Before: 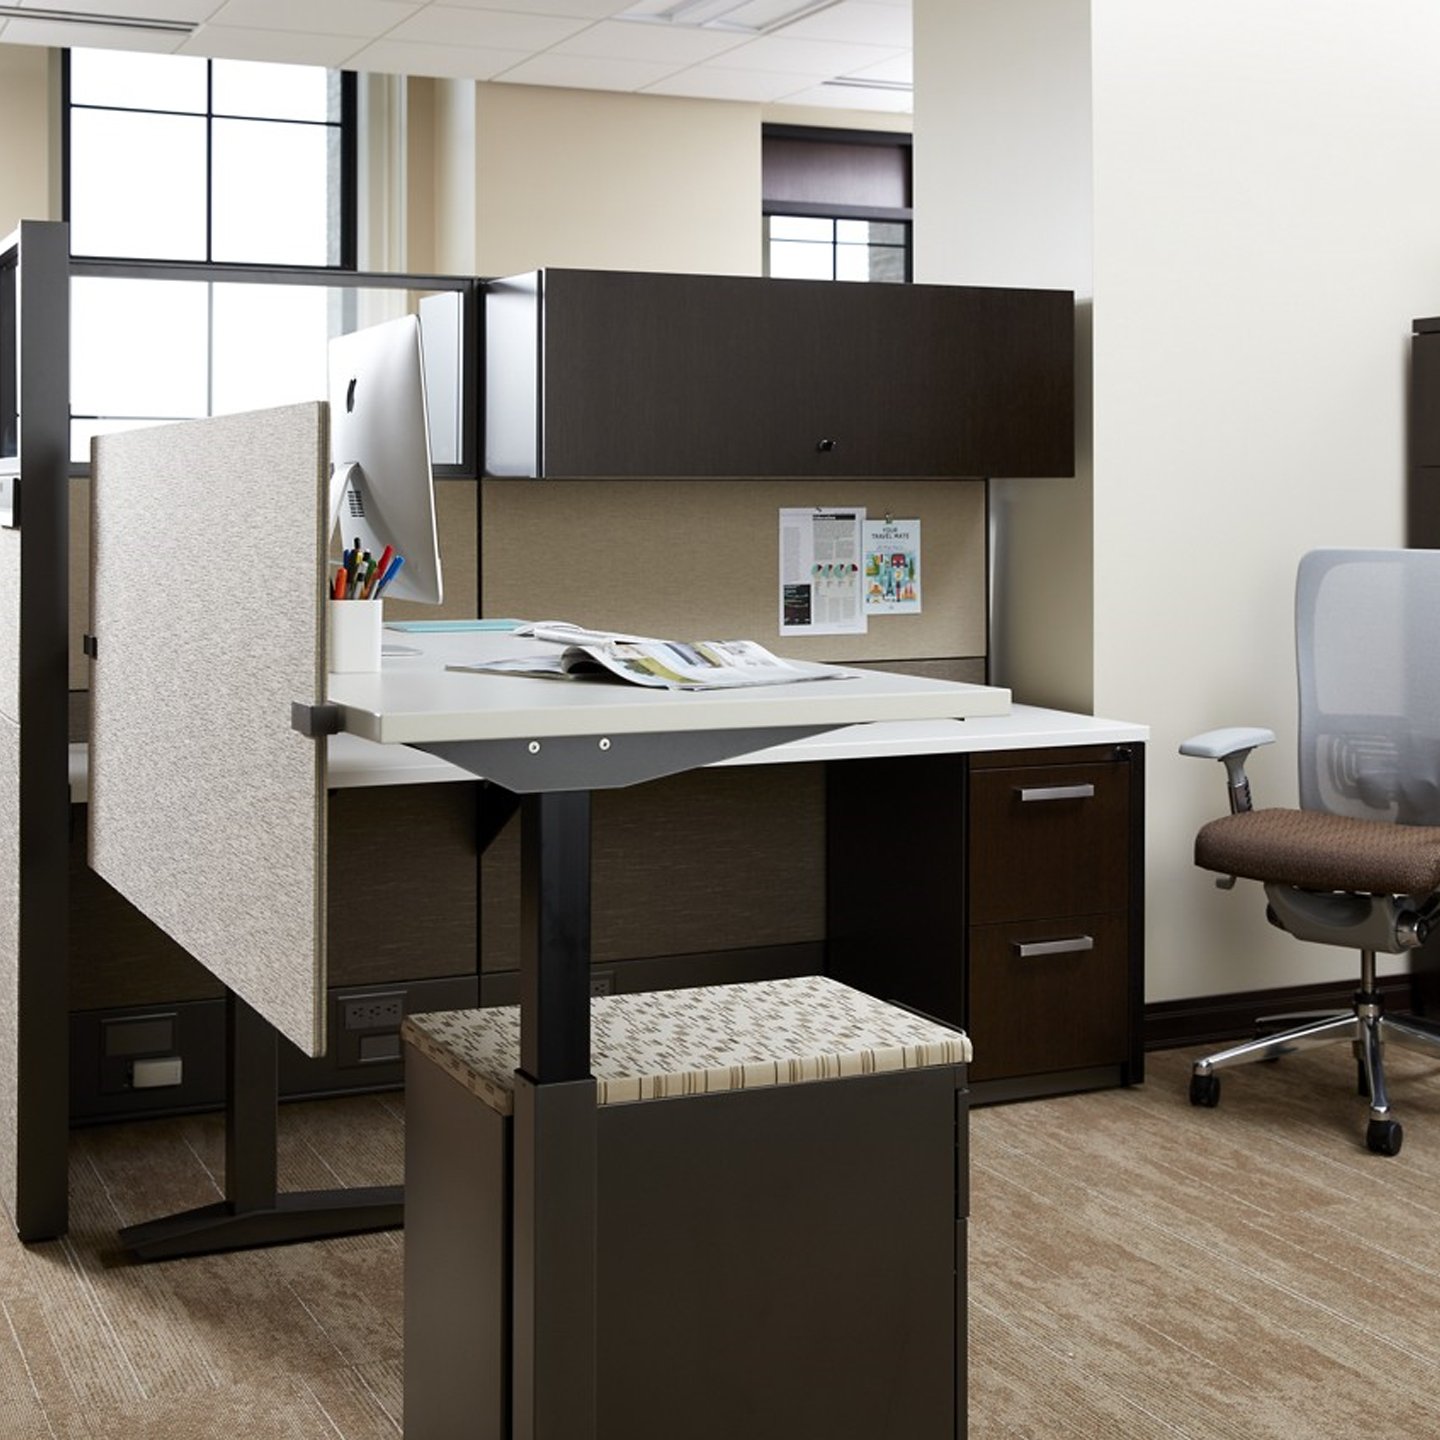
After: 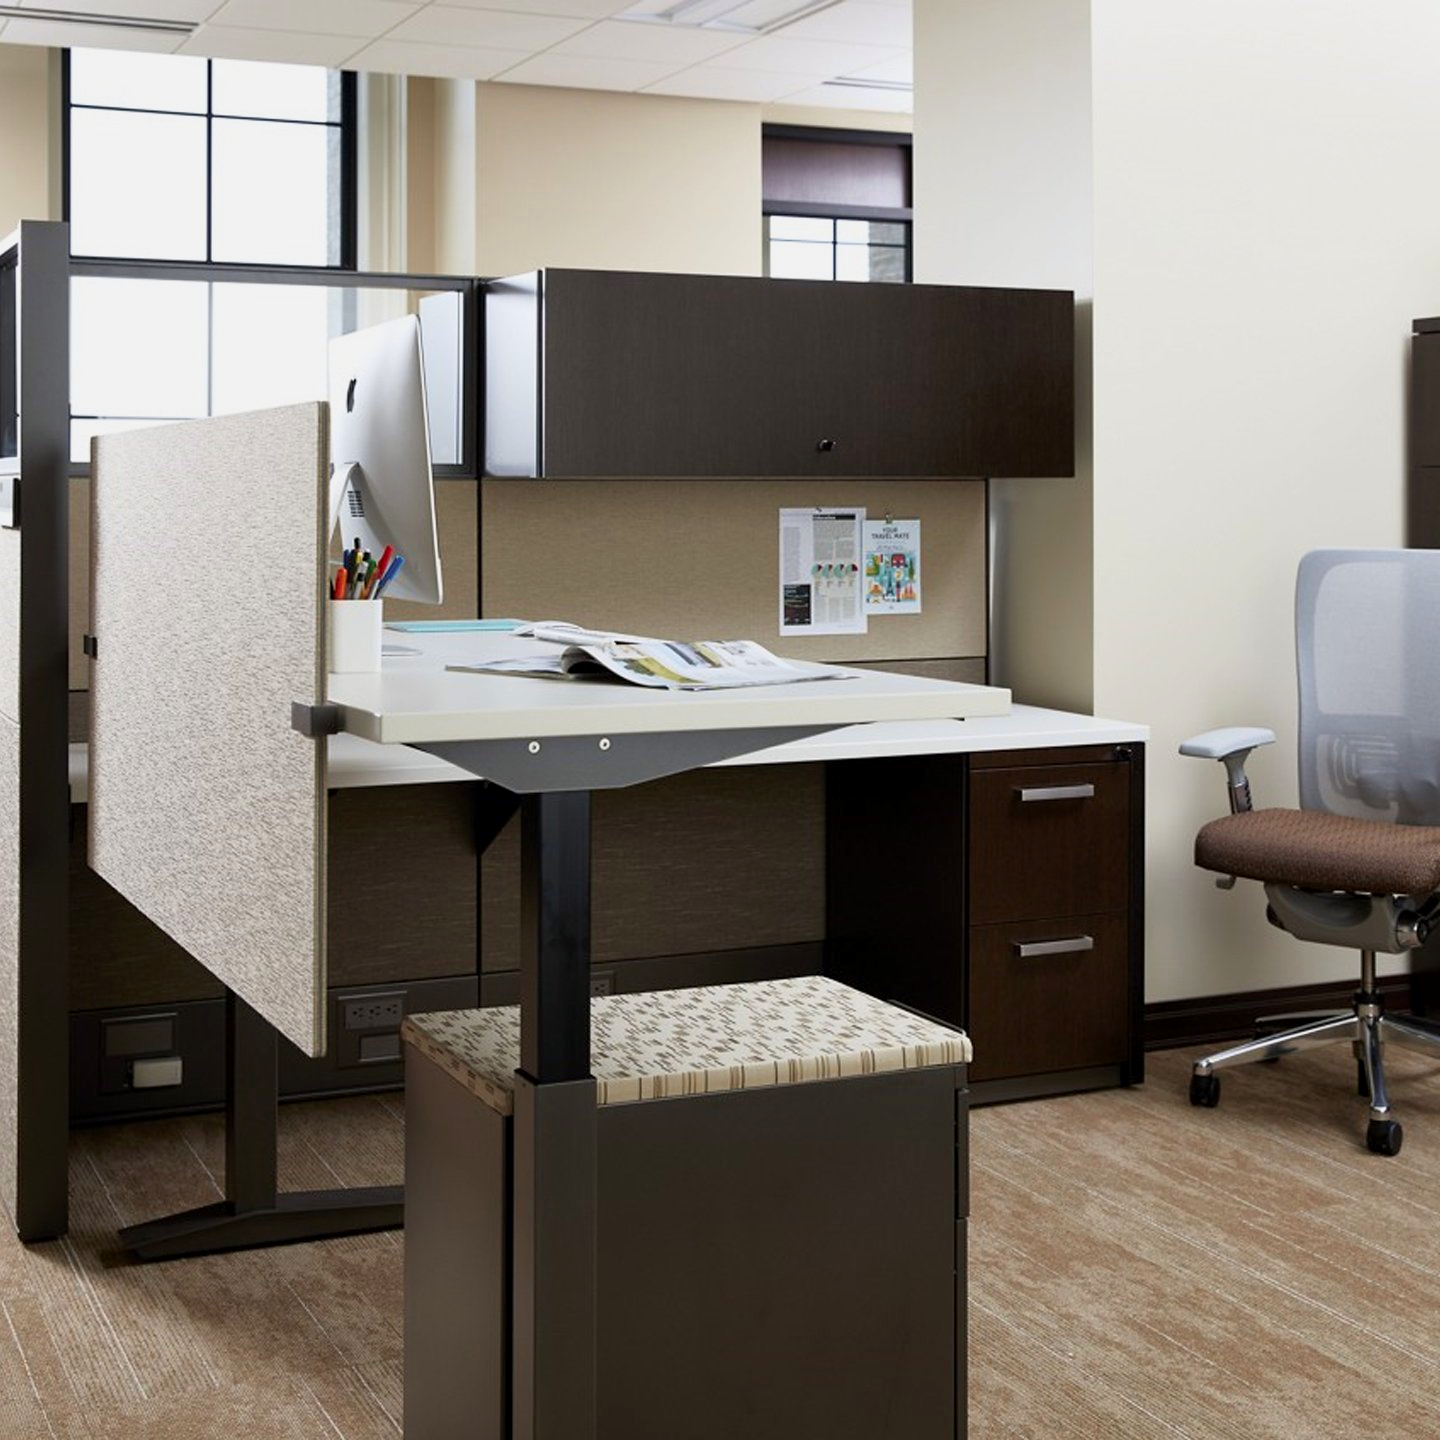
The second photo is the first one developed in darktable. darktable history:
tone curve: curves: ch0 [(0.013, 0) (0.061, 0.059) (0.239, 0.256) (0.502, 0.501) (0.683, 0.676) (0.761, 0.773) (0.858, 0.858) (0.987, 0.945)]; ch1 [(0, 0) (0.172, 0.123) (0.304, 0.267) (0.414, 0.395) (0.472, 0.473) (0.502, 0.502) (0.521, 0.528) (0.583, 0.595) (0.654, 0.673) (0.728, 0.761) (1, 1)]; ch2 [(0, 0) (0.411, 0.424) (0.485, 0.476) (0.502, 0.501) (0.553, 0.557) (0.57, 0.576) (1, 1)], color space Lab, independent channels, preserve colors none
